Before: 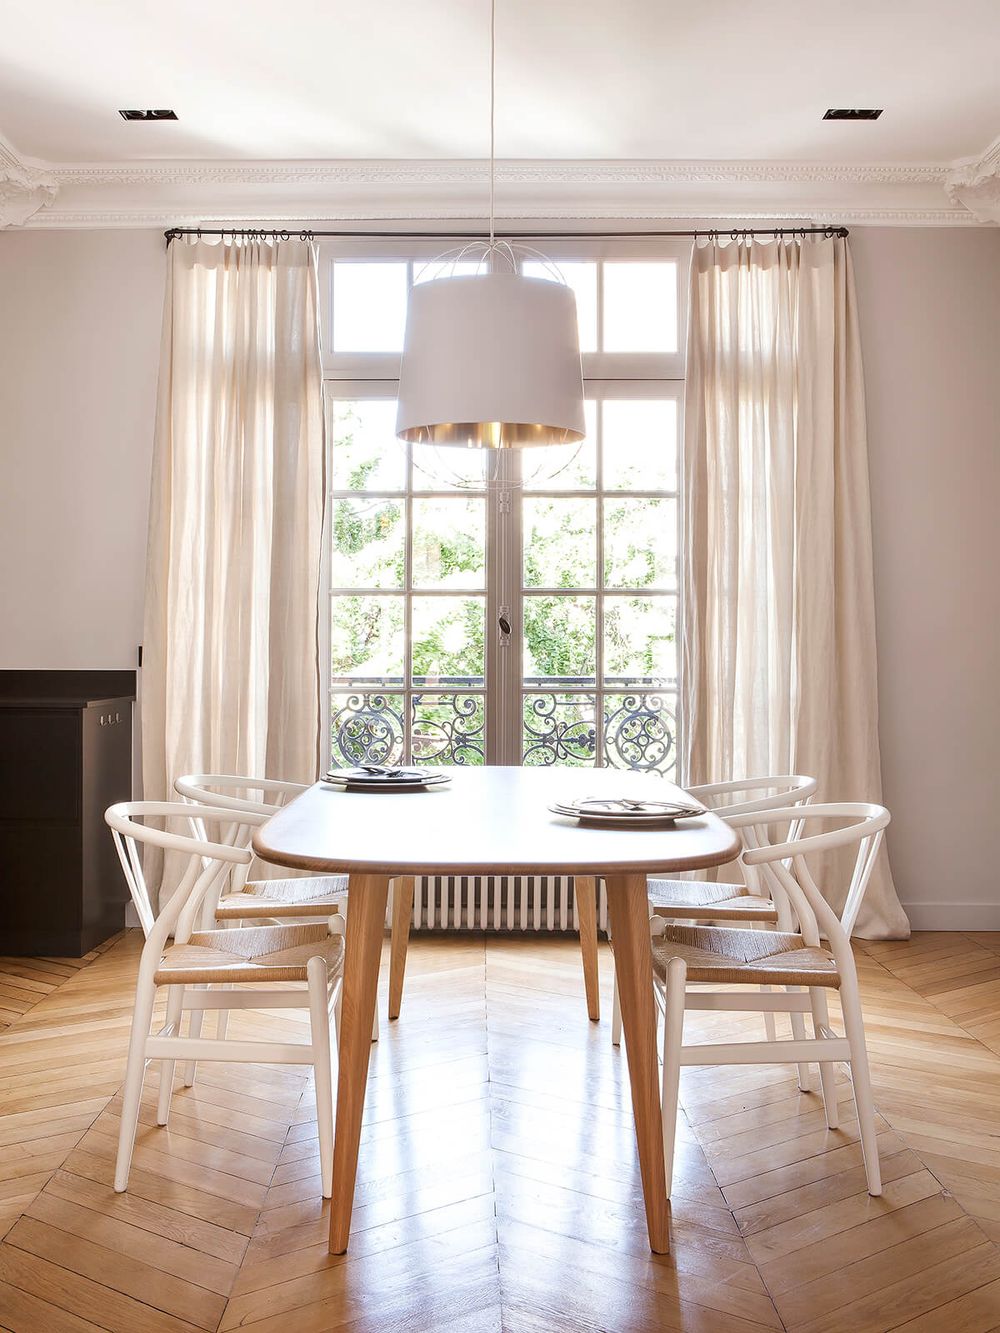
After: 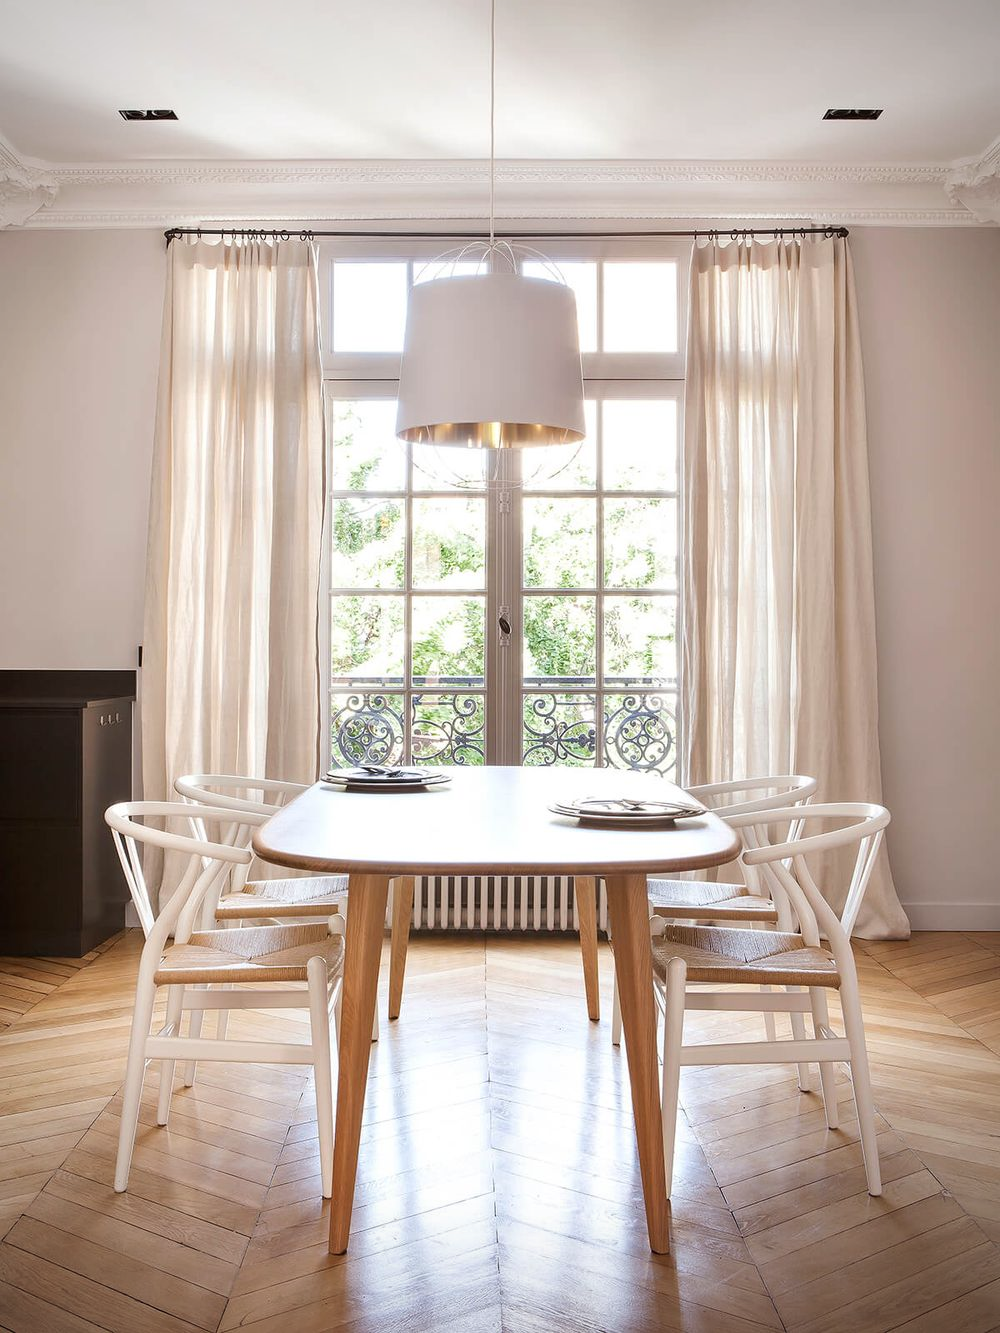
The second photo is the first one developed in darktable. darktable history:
vignetting: fall-off radius 60.96%
